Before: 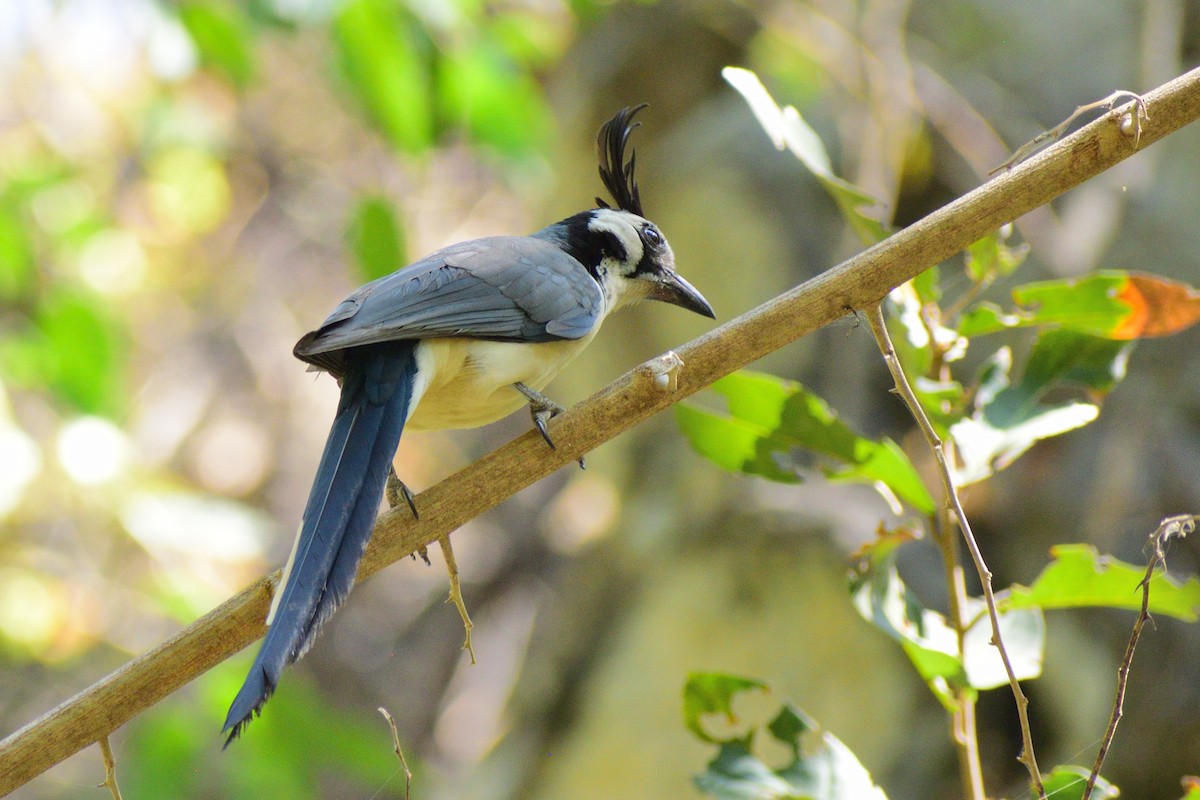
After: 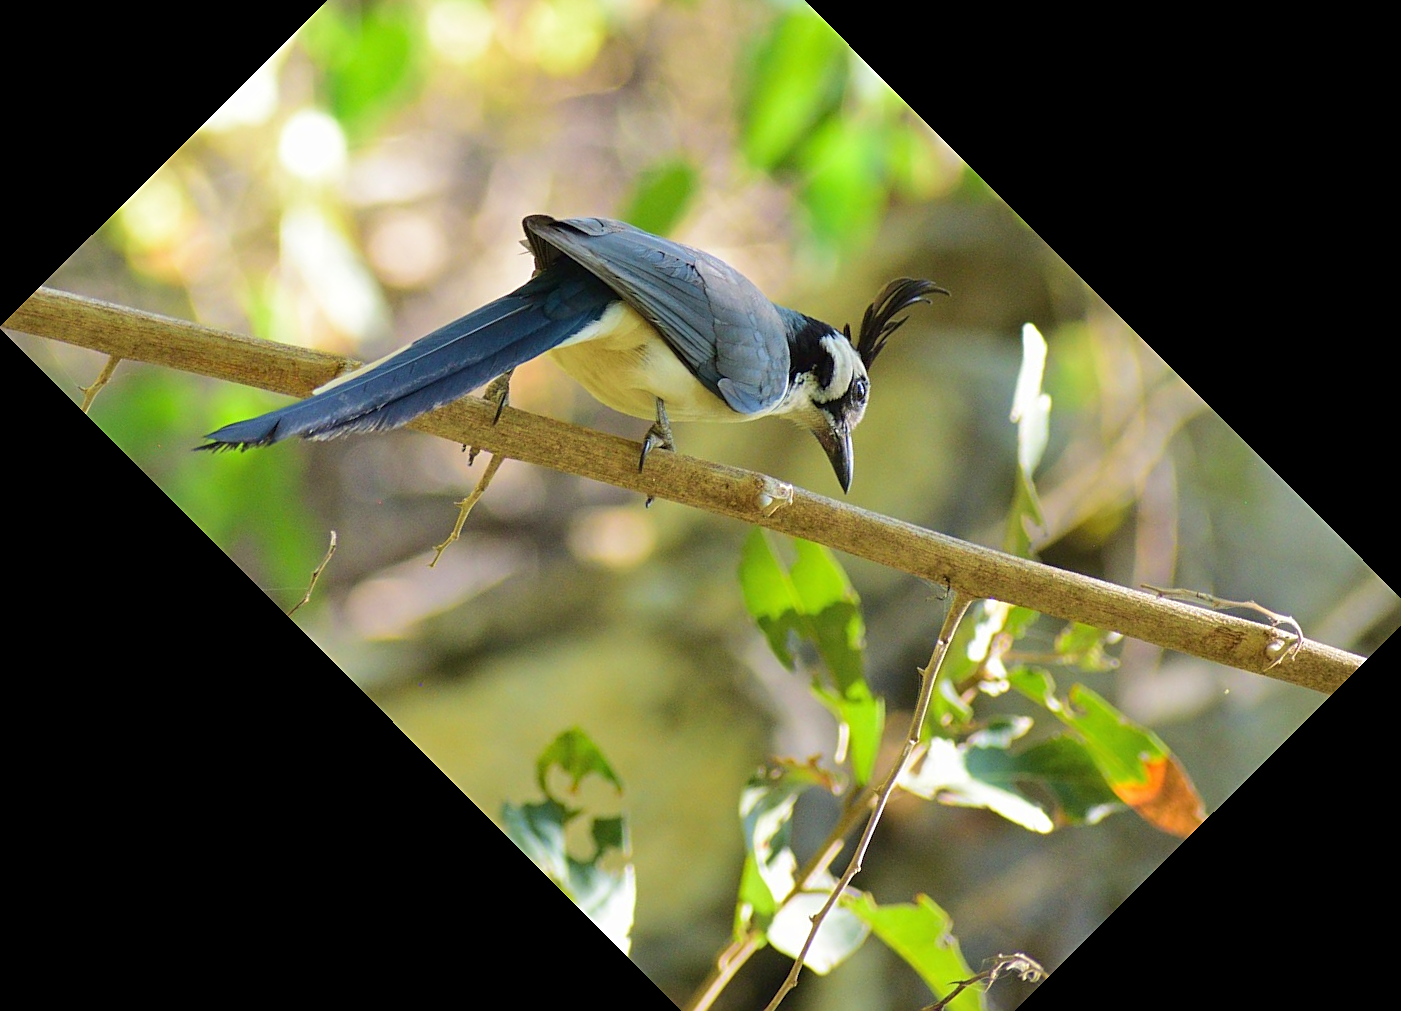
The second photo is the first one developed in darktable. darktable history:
velvia: on, module defaults
sharpen: on, module defaults
crop and rotate: angle -45.06°, top 16.798%, right 0.863%, bottom 11.665%
